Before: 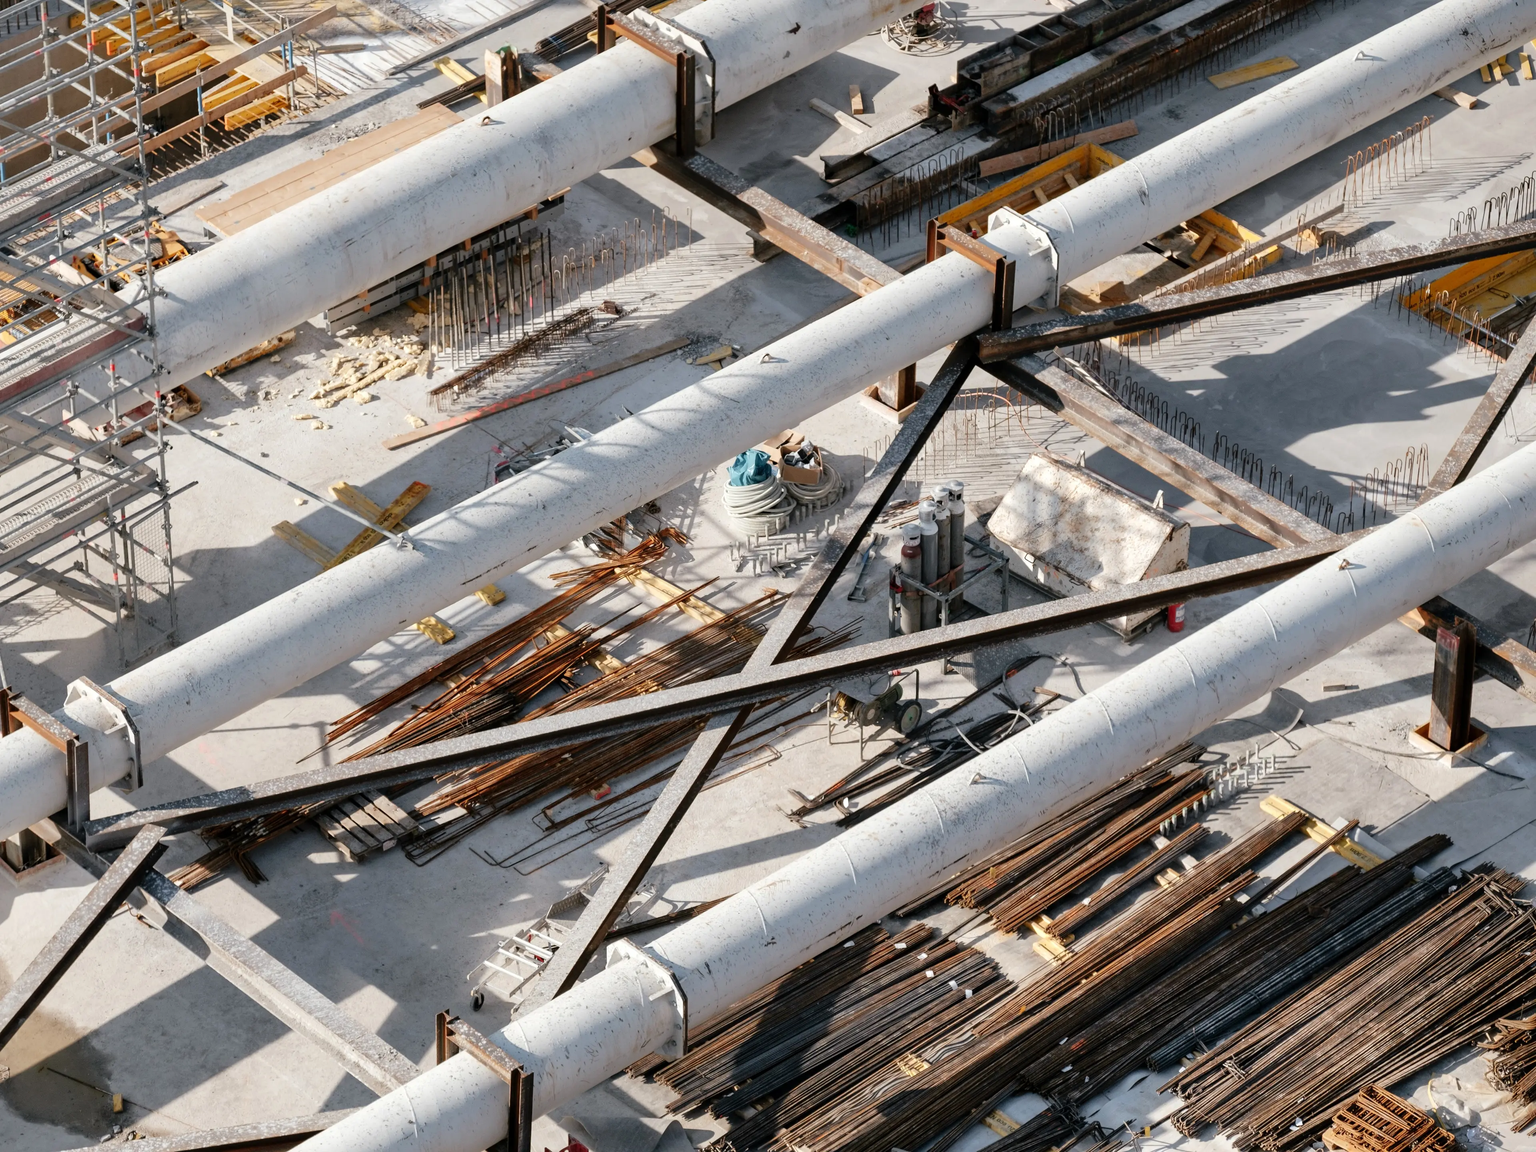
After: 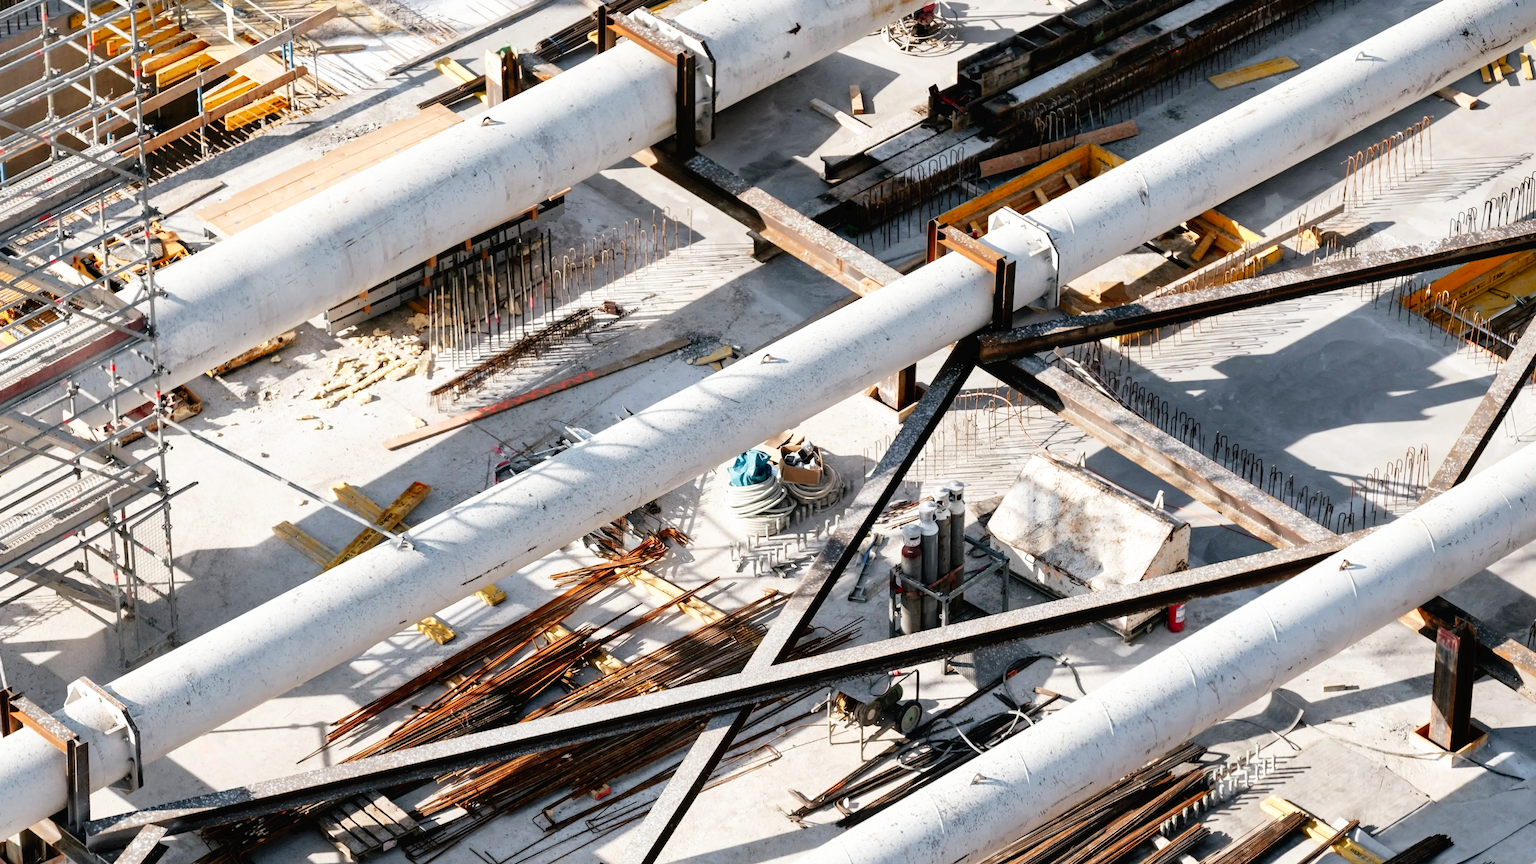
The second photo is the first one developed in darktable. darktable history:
crop: bottom 24.967%
tone curve: curves: ch0 [(0, 0) (0.003, 0.016) (0.011, 0.016) (0.025, 0.016) (0.044, 0.017) (0.069, 0.026) (0.1, 0.044) (0.136, 0.074) (0.177, 0.121) (0.224, 0.183) (0.277, 0.248) (0.335, 0.326) (0.399, 0.413) (0.468, 0.511) (0.543, 0.612) (0.623, 0.717) (0.709, 0.818) (0.801, 0.911) (0.898, 0.979) (1, 1)], preserve colors none
